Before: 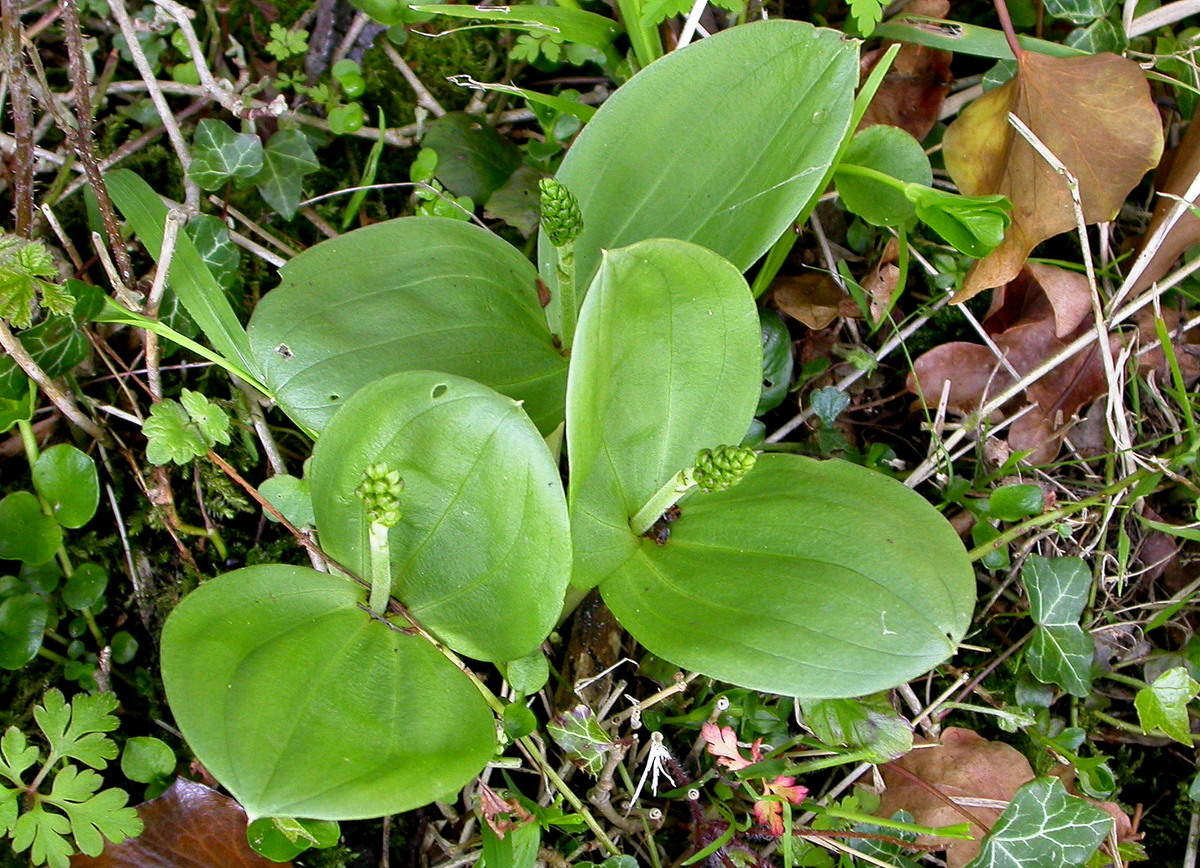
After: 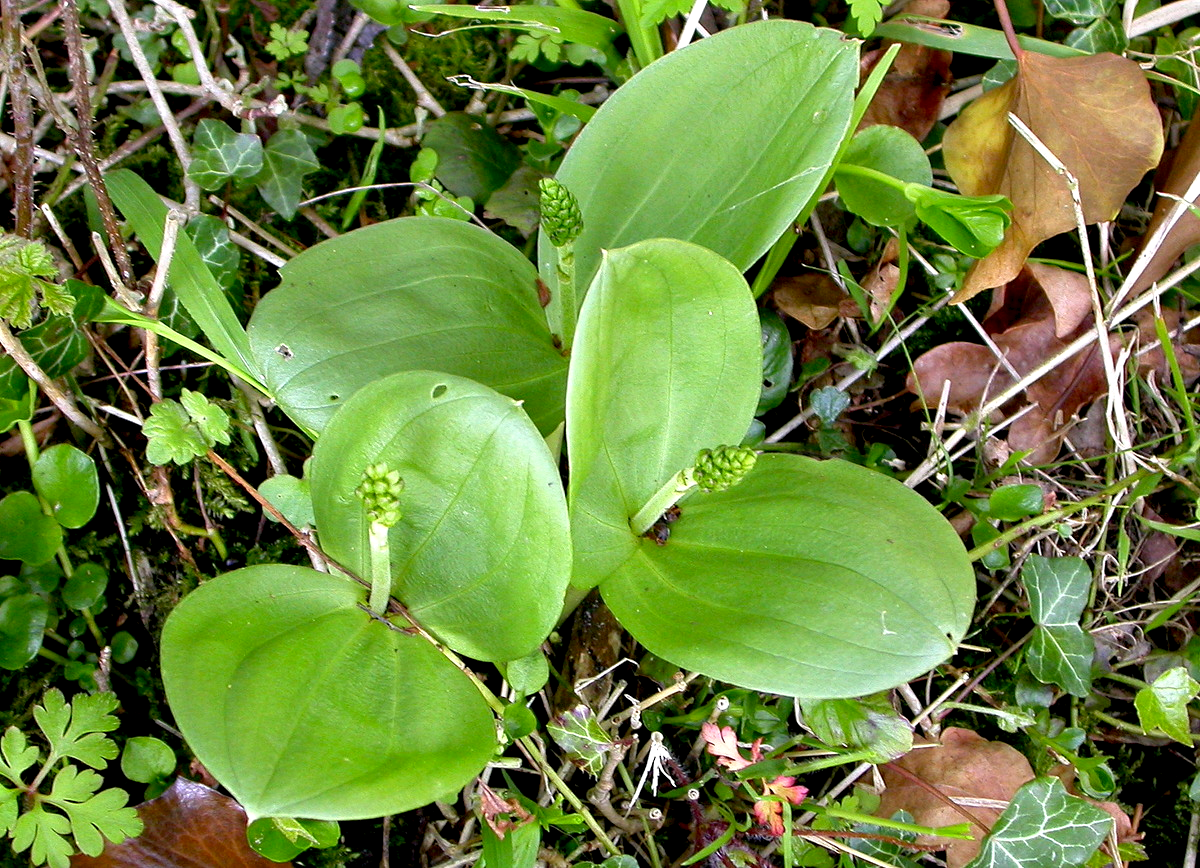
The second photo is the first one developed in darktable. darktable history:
tone equalizer: on, module defaults
rgb levels: preserve colors max RGB
exposure: black level correction 0.005, exposure 0.286 EV, compensate highlight preservation false
